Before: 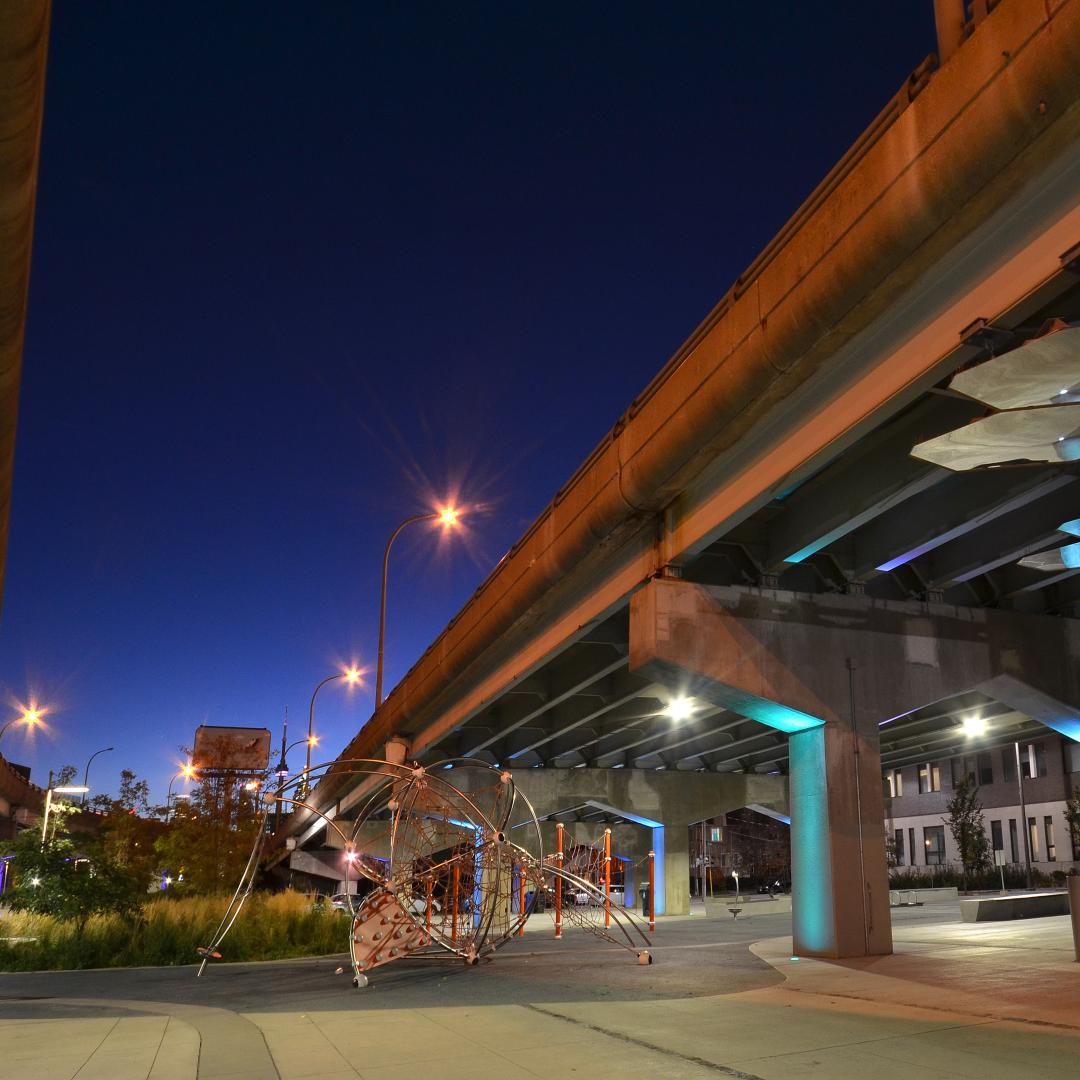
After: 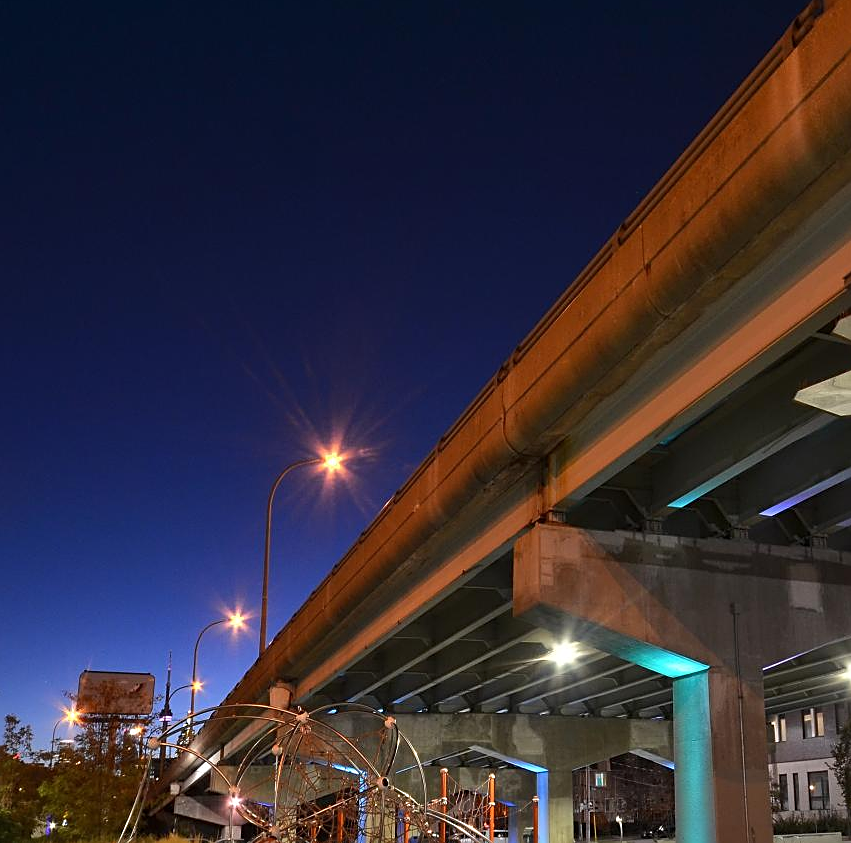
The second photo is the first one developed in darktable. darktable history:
sharpen: on, module defaults
crop and rotate: left 10.77%, top 5.1%, right 10.41%, bottom 16.76%
